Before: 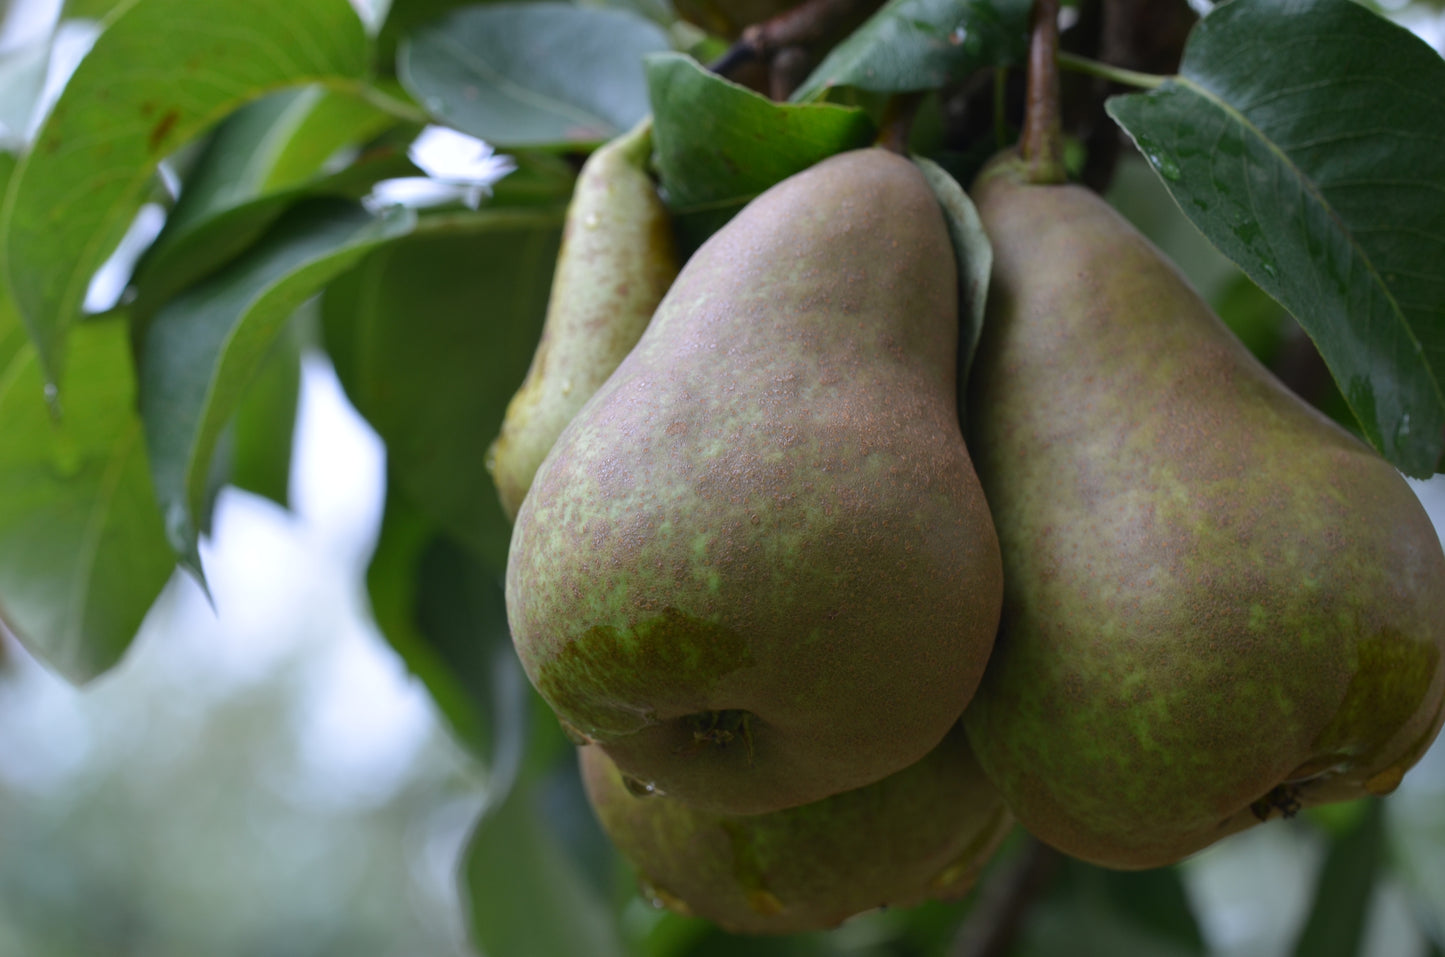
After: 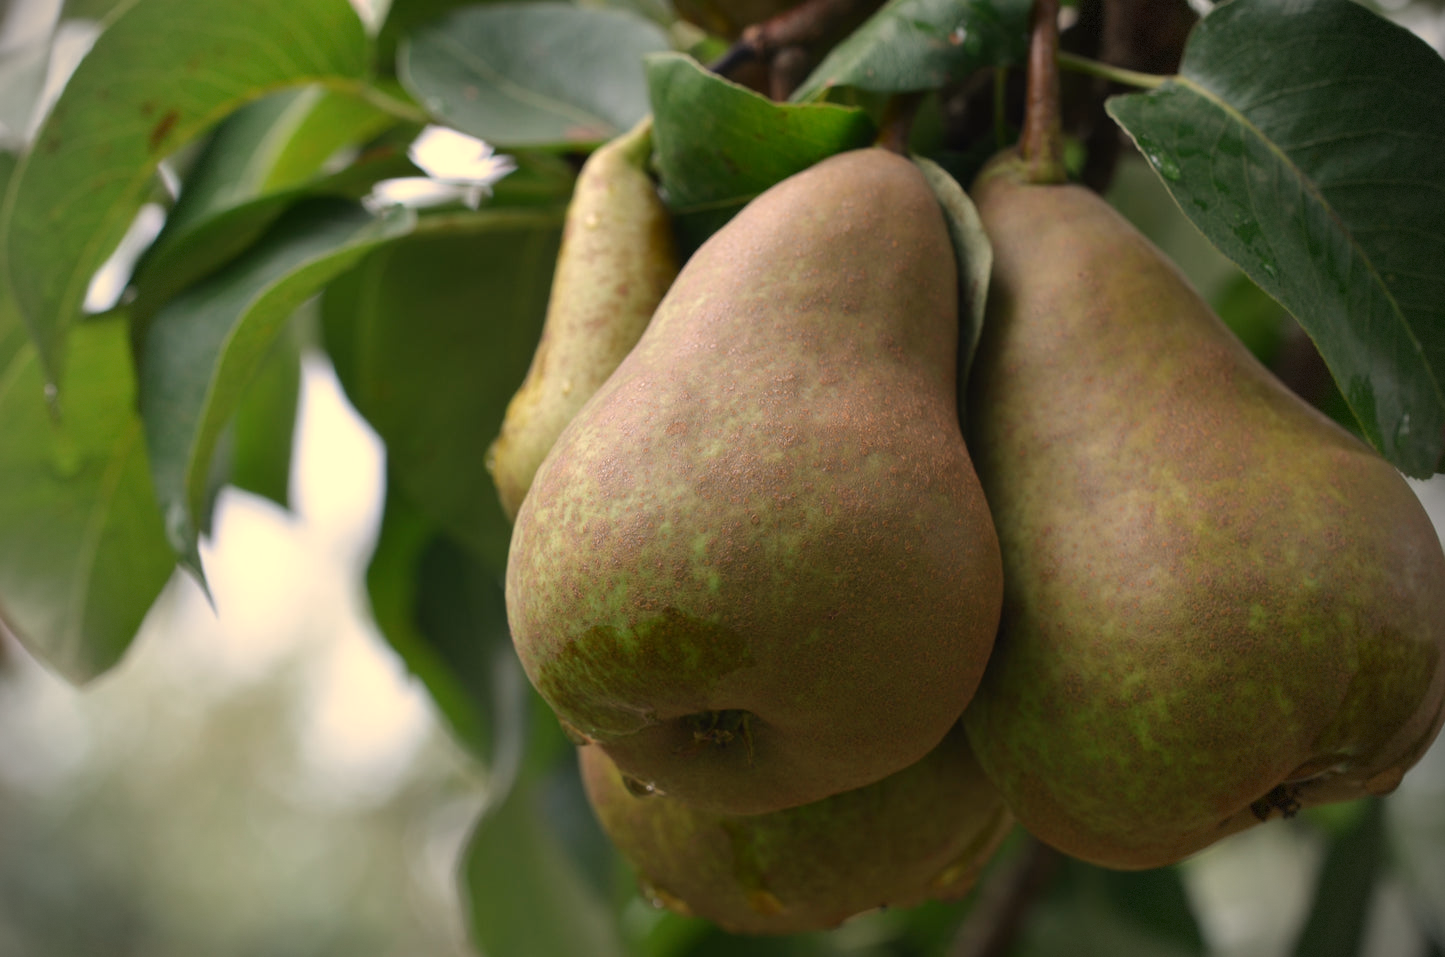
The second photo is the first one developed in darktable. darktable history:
vignetting: dithering 8-bit output, unbound false
white balance: red 1.138, green 0.996, blue 0.812
